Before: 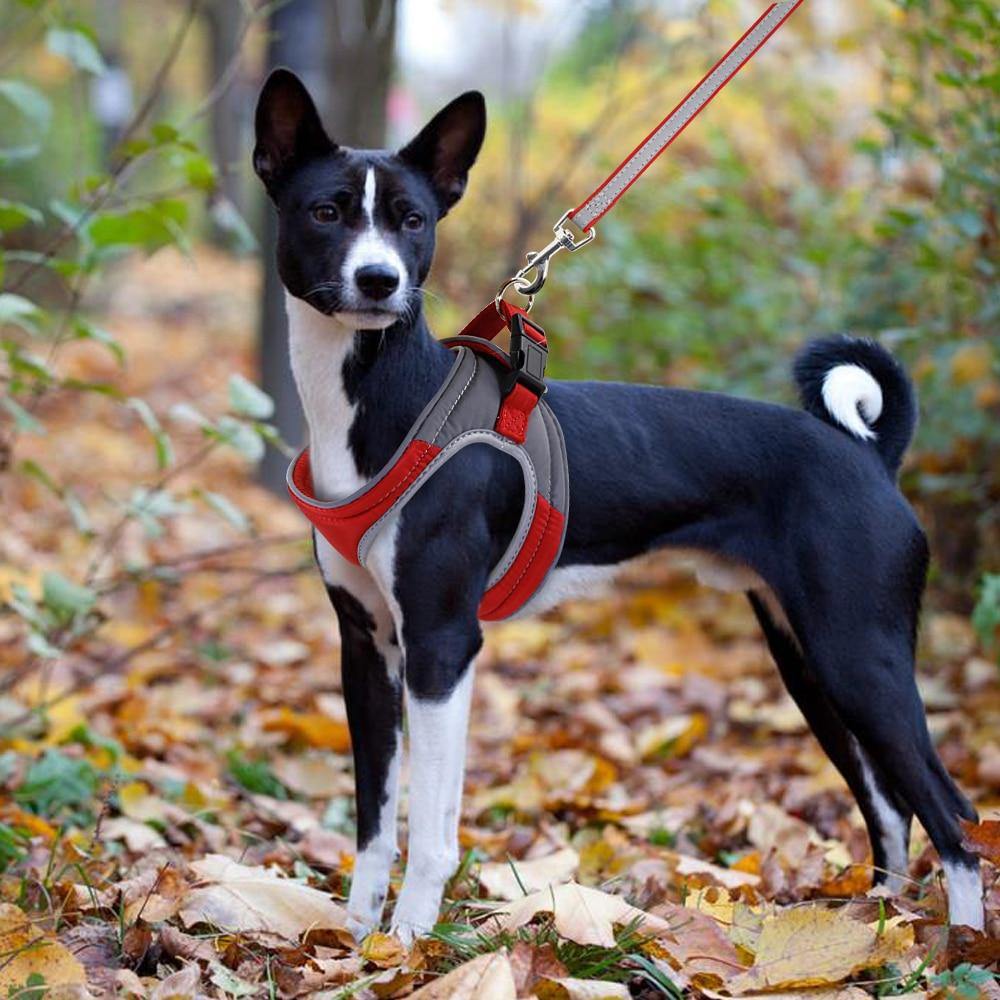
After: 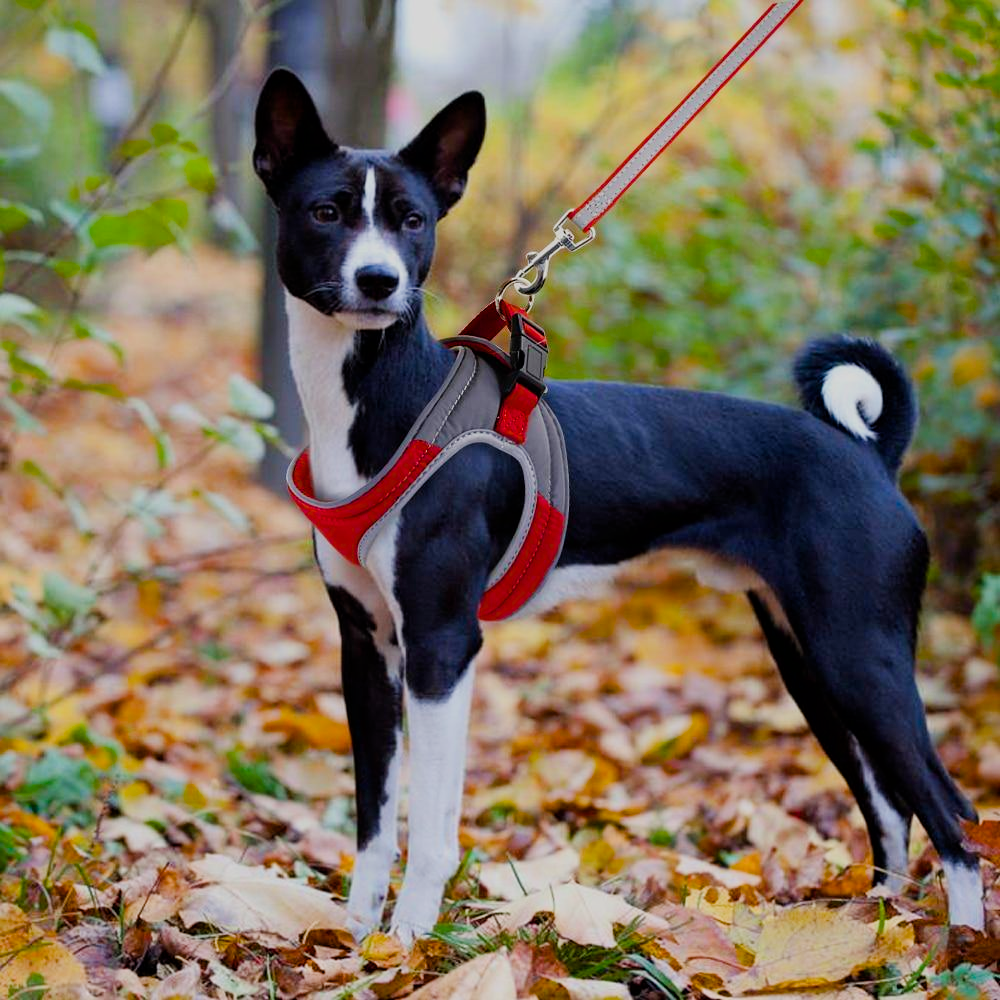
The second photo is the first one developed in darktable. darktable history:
filmic rgb: black relative exposure -16 EV, white relative exposure 6.12 EV, hardness 5.22
color balance rgb: linear chroma grading › global chroma 8.12%, perceptual saturation grading › global saturation 9.07%, perceptual saturation grading › highlights -13.84%, perceptual saturation grading › mid-tones 14.88%, perceptual saturation grading › shadows 22.8%, perceptual brilliance grading › highlights 2.61%, global vibrance 12.07%
